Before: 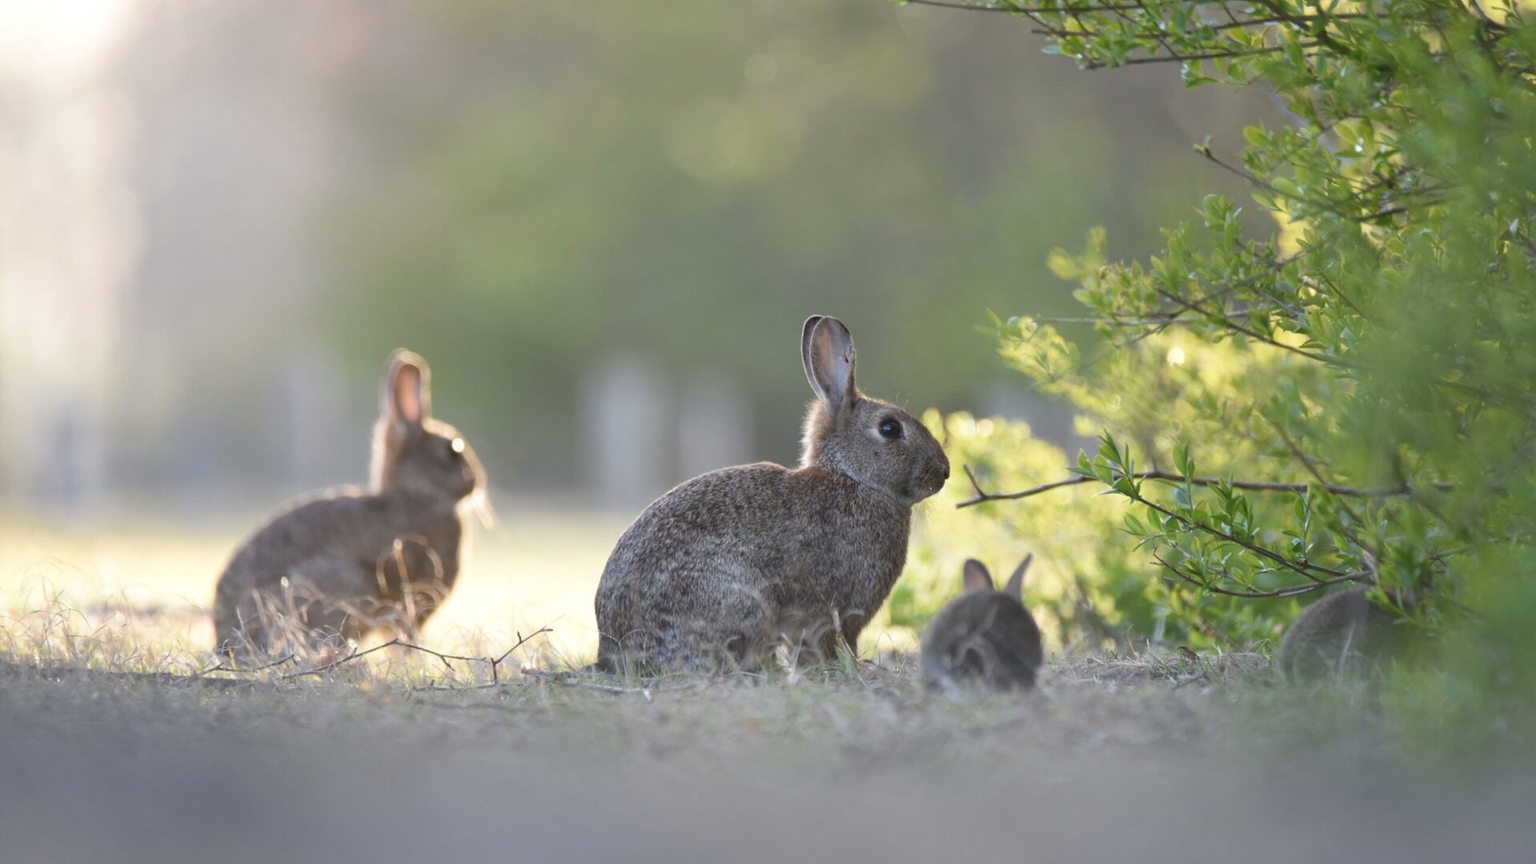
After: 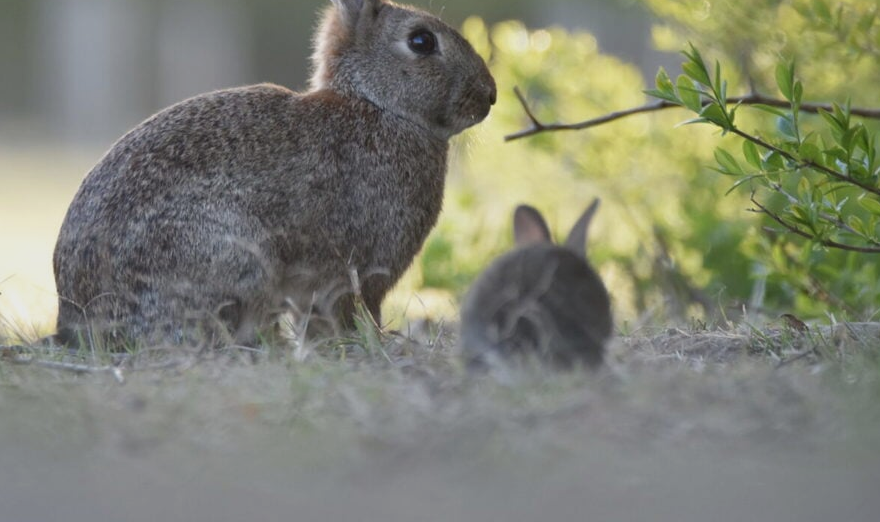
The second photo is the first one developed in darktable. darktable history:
exposure: exposure -0.293 EV, compensate highlight preservation false
crop: left 35.976%, top 45.819%, right 18.162%, bottom 5.807%
